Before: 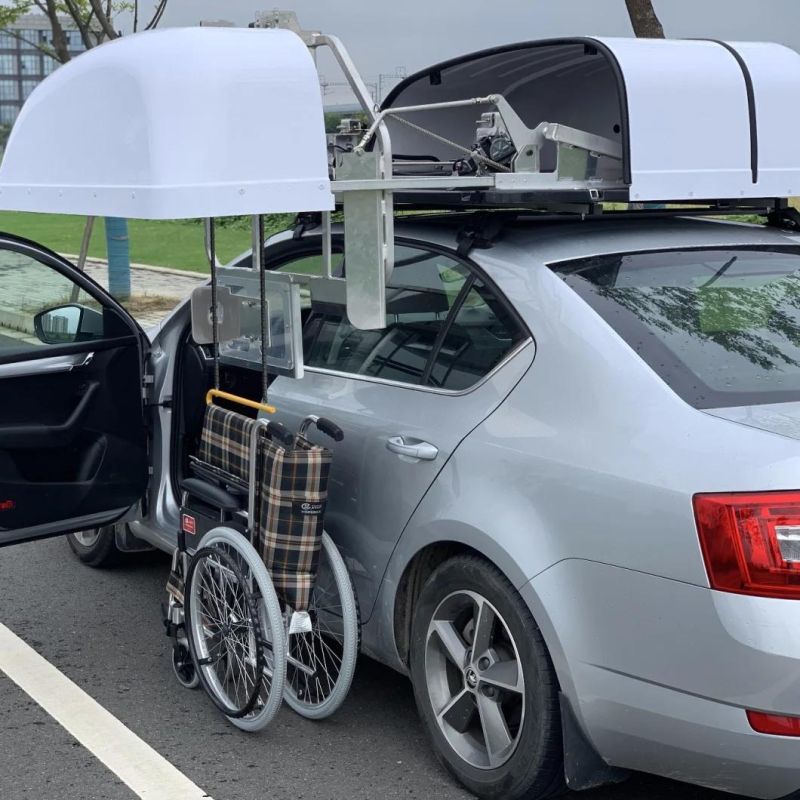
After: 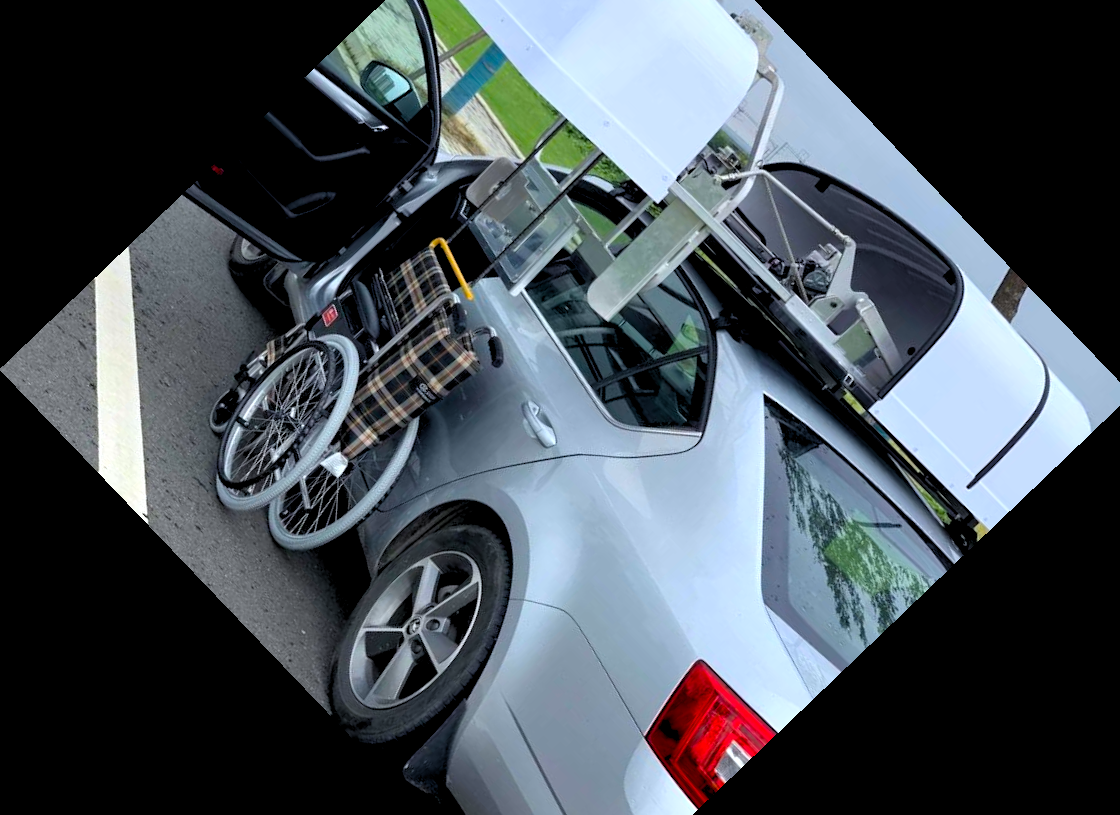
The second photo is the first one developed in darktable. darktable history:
white balance: red 0.986, blue 1.01
color balance rgb: linear chroma grading › global chroma 15%, perceptual saturation grading › global saturation 30%
crop and rotate: angle -46.26°, top 16.234%, right 0.912%, bottom 11.704%
rgb levels: levels [[0.01, 0.419, 0.839], [0, 0.5, 1], [0, 0.5, 1]]
